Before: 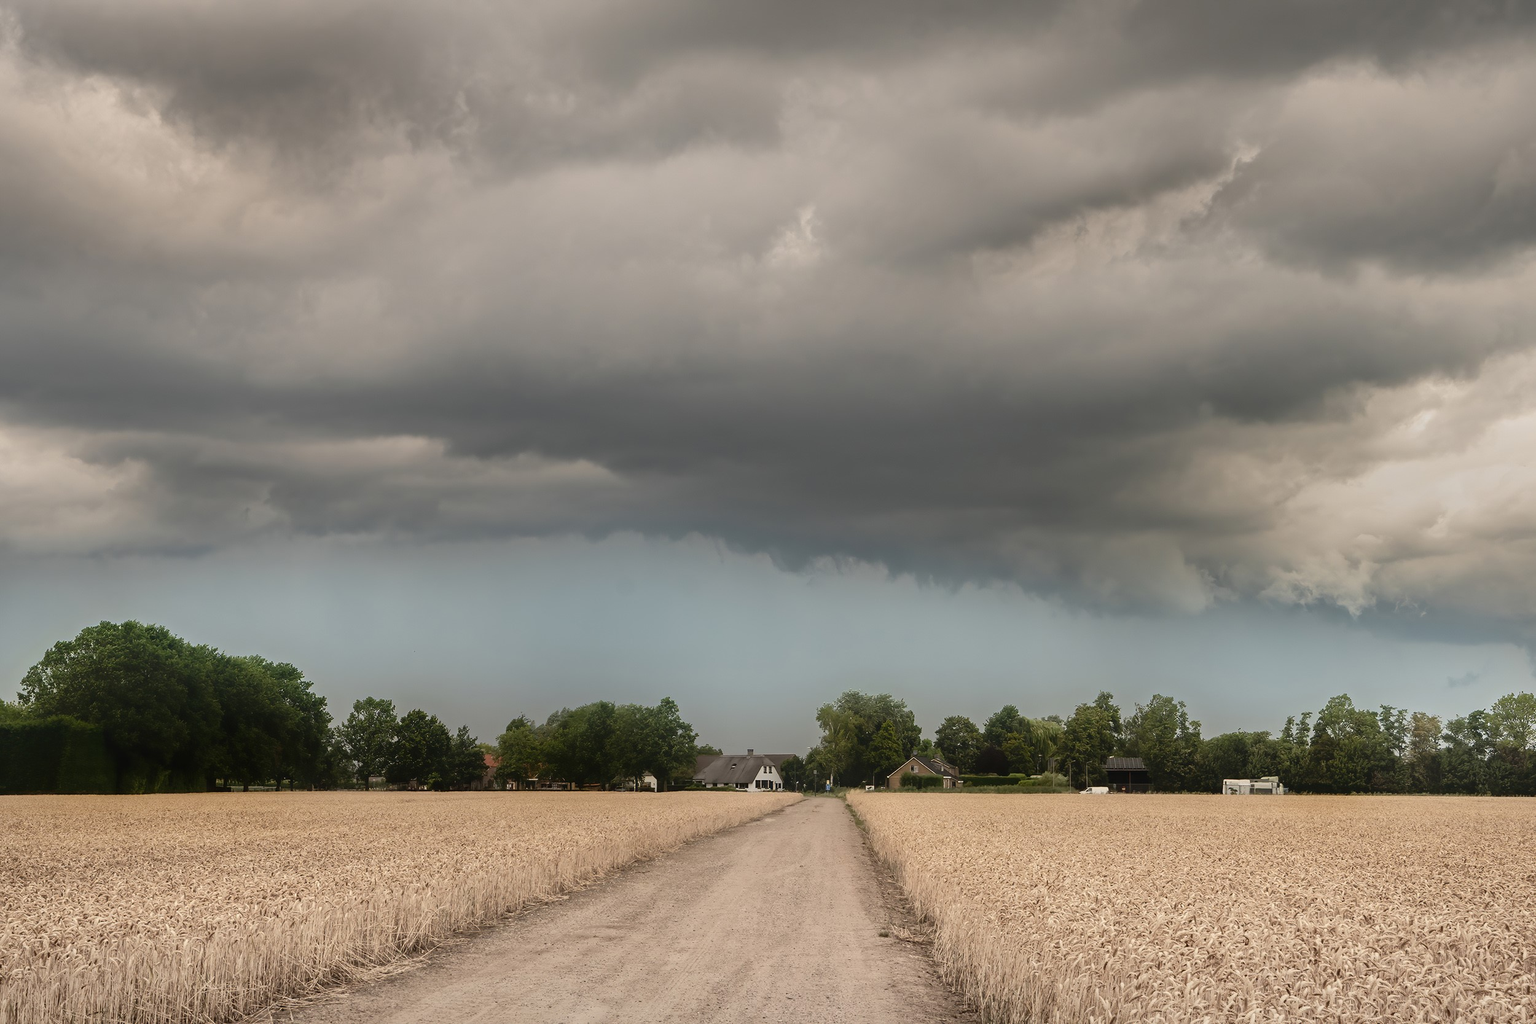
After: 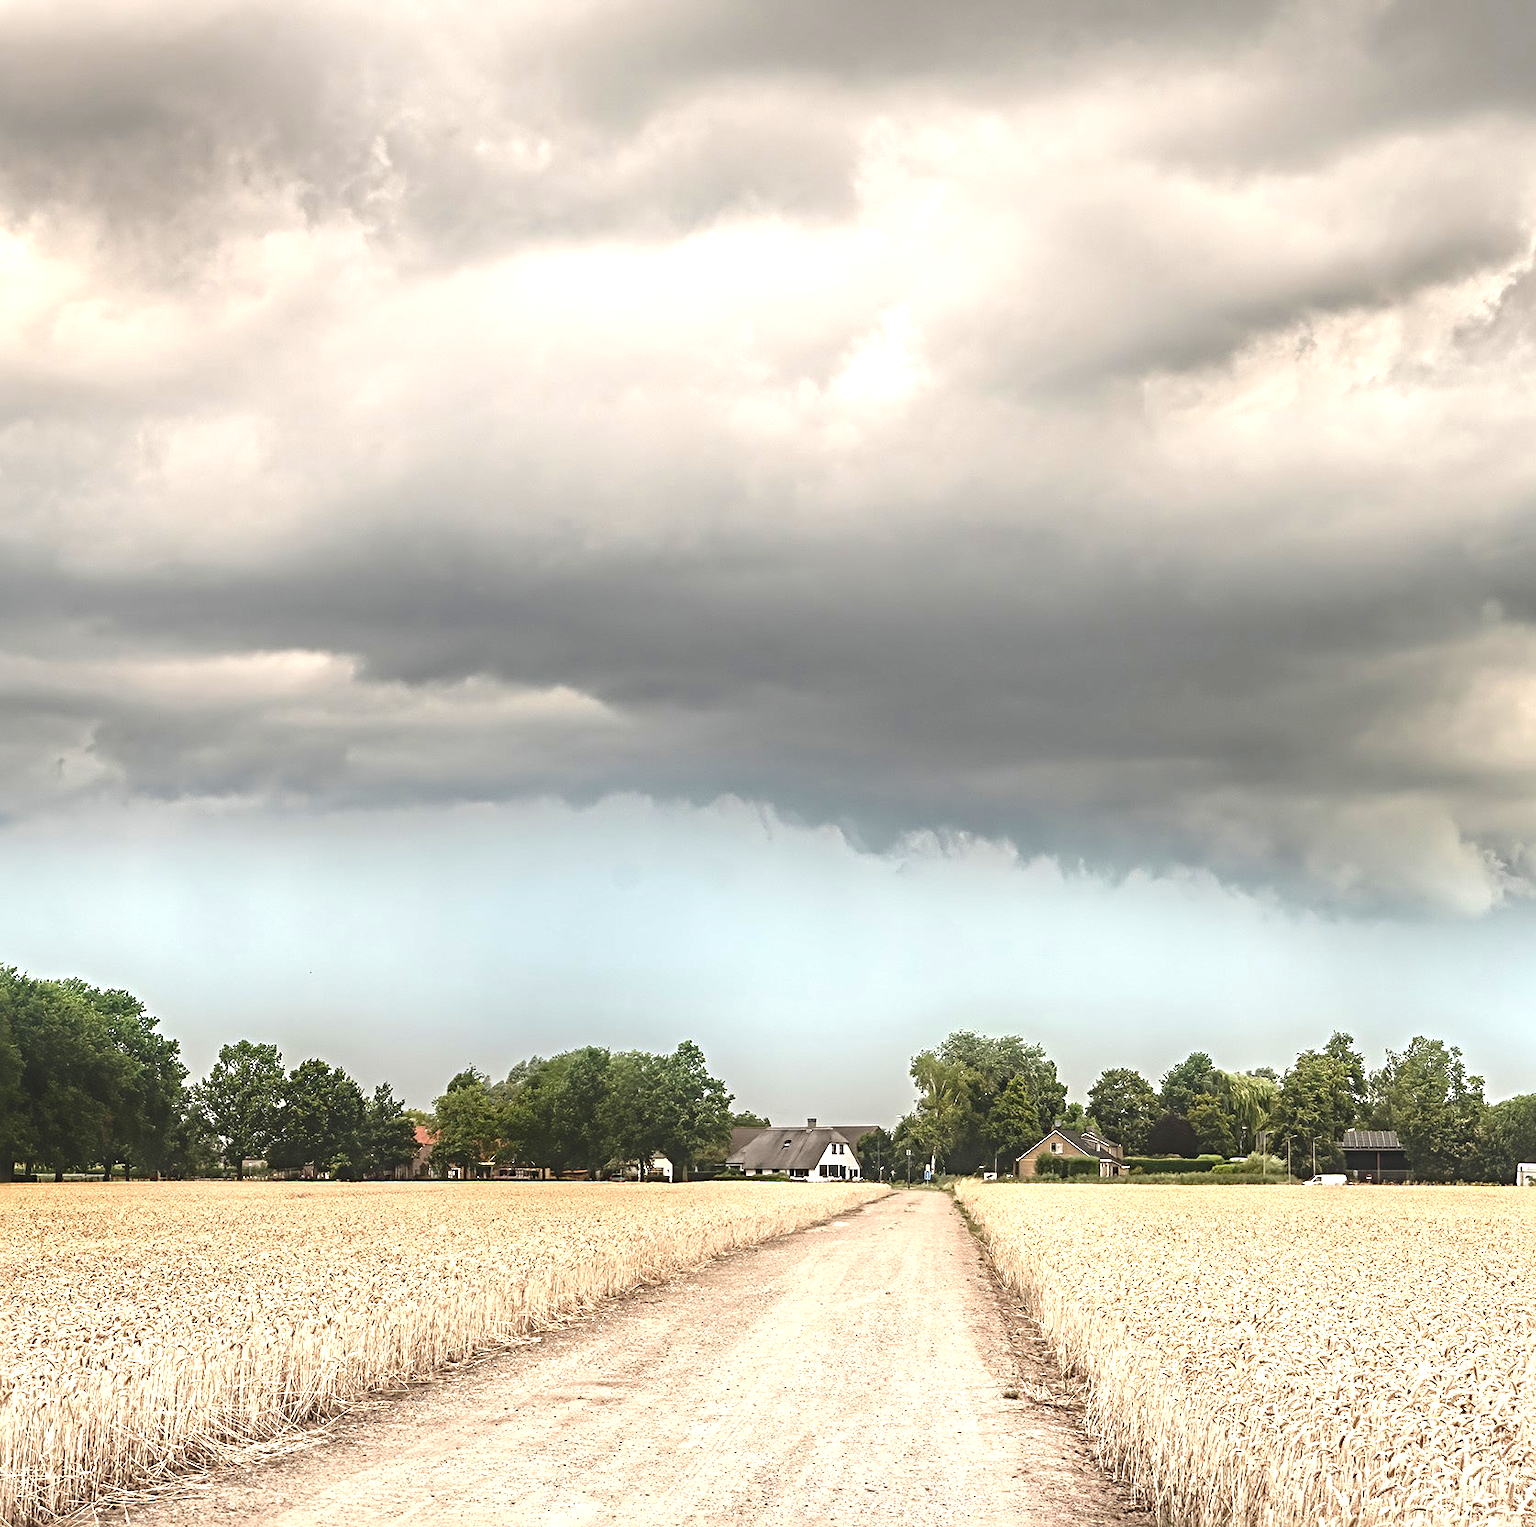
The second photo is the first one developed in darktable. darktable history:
crop and rotate: left 13.479%, right 19.515%
exposure: black level correction -0.002, exposure 1.337 EV, compensate highlight preservation false
local contrast: on, module defaults
sharpen: radius 4.831
